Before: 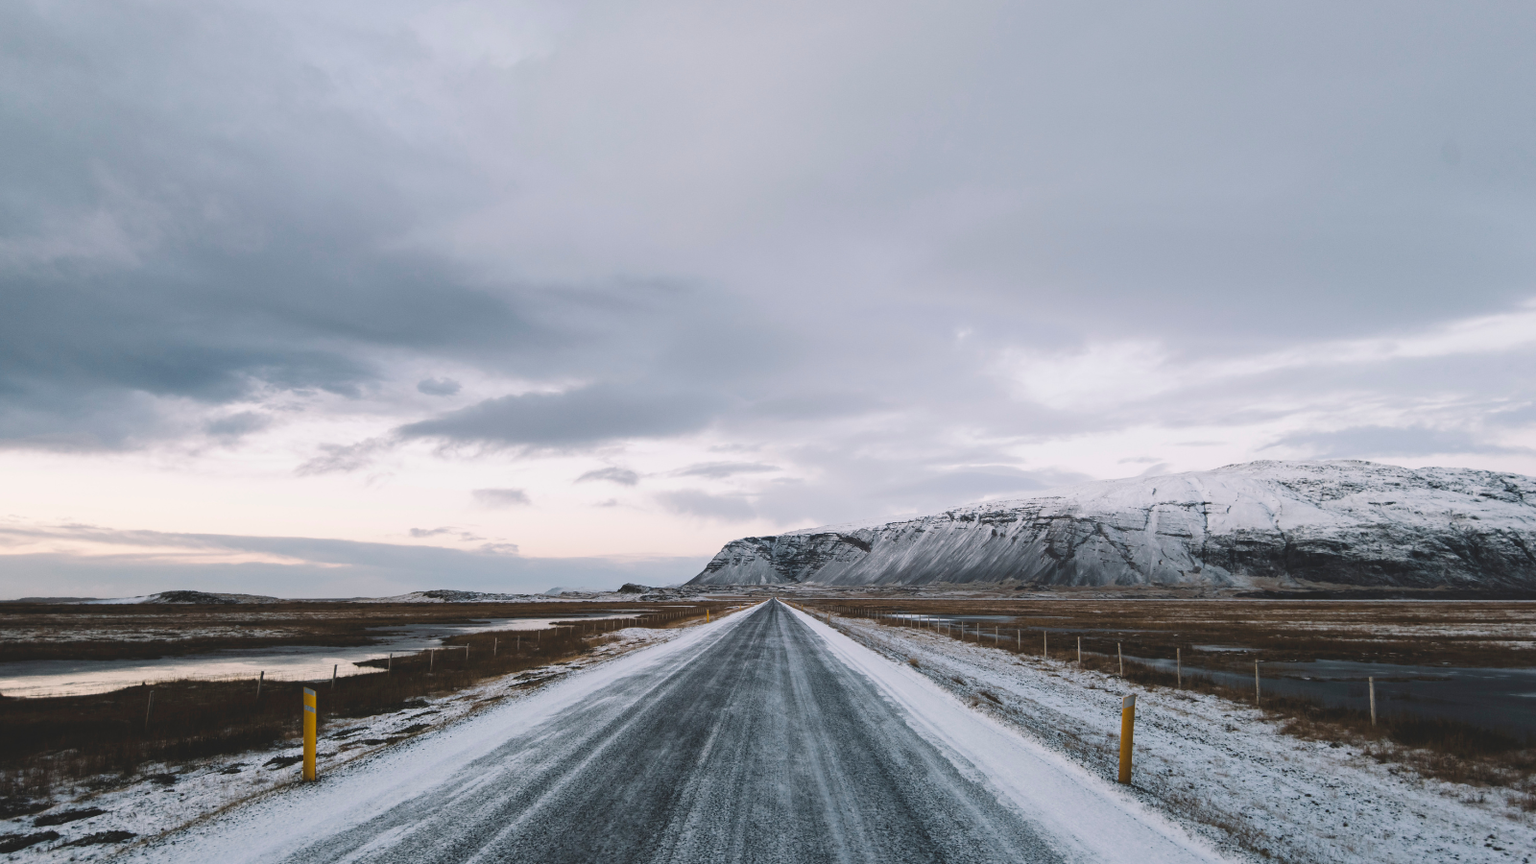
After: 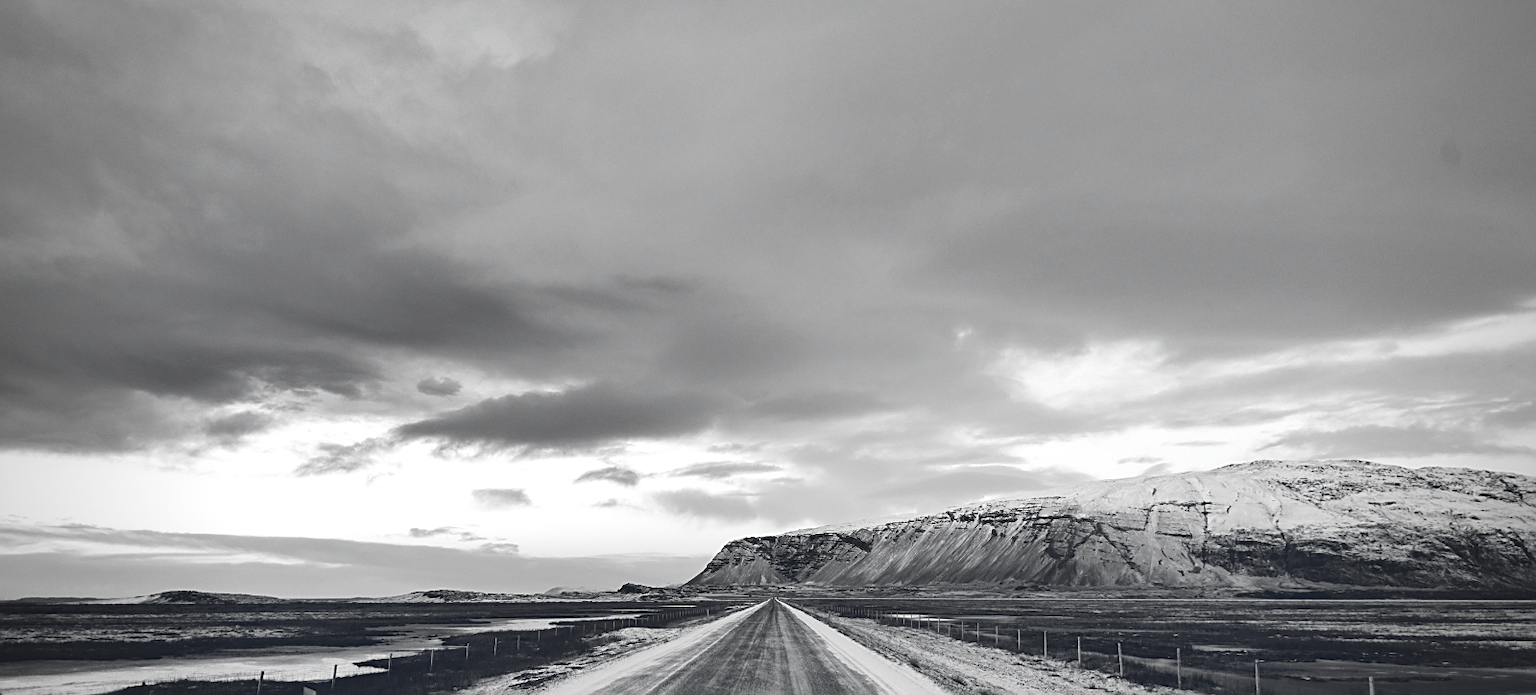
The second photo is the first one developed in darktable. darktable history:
contrast brightness saturation: saturation -0.068
color balance rgb: global offset › chroma 0.06%, global offset › hue 254.18°, perceptual saturation grading › global saturation 37.143%, perceptual saturation grading › shadows 36.119%, perceptual brilliance grading › mid-tones 10.866%, perceptual brilliance grading › shadows 15.703%
shadows and highlights: white point adjustment -3.56, highlights -63.45, soften with gaussian
sharpen: on, module defaults
color calibration: output gray [0.21, 0.42, 0.37, 0], illuminant as shot in camera, x 0.358, y 0.373, temperature 4628.91 K
tone equalizer: -8 EV -0.437 EV, -7 EV -0.373 EV, -6 EV -0.304 EV, -5 EV -0.238 EV, -3 EV 0.208 EV, -2 EV 0.316 EV, -1 EV 0.414 EV, +0 EV 0.44 EV
vignetting: fall-off start 73.16%, brightness -0.52, saturation -0.513
crop: bottom 19.549%
